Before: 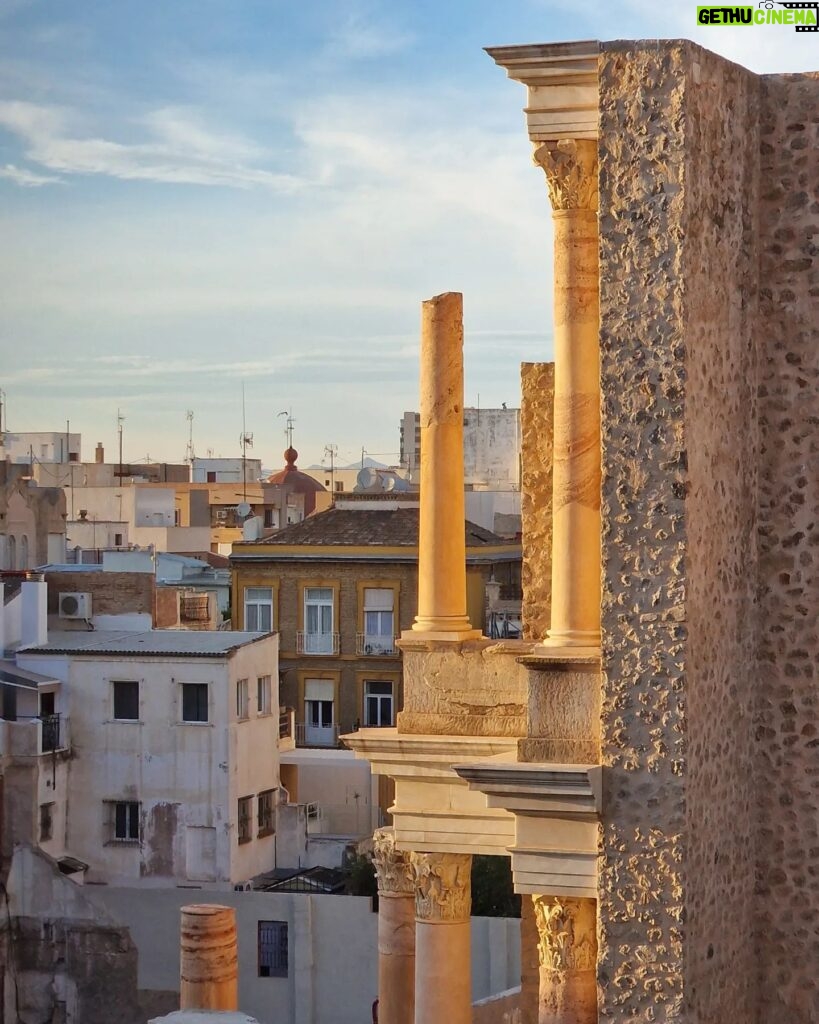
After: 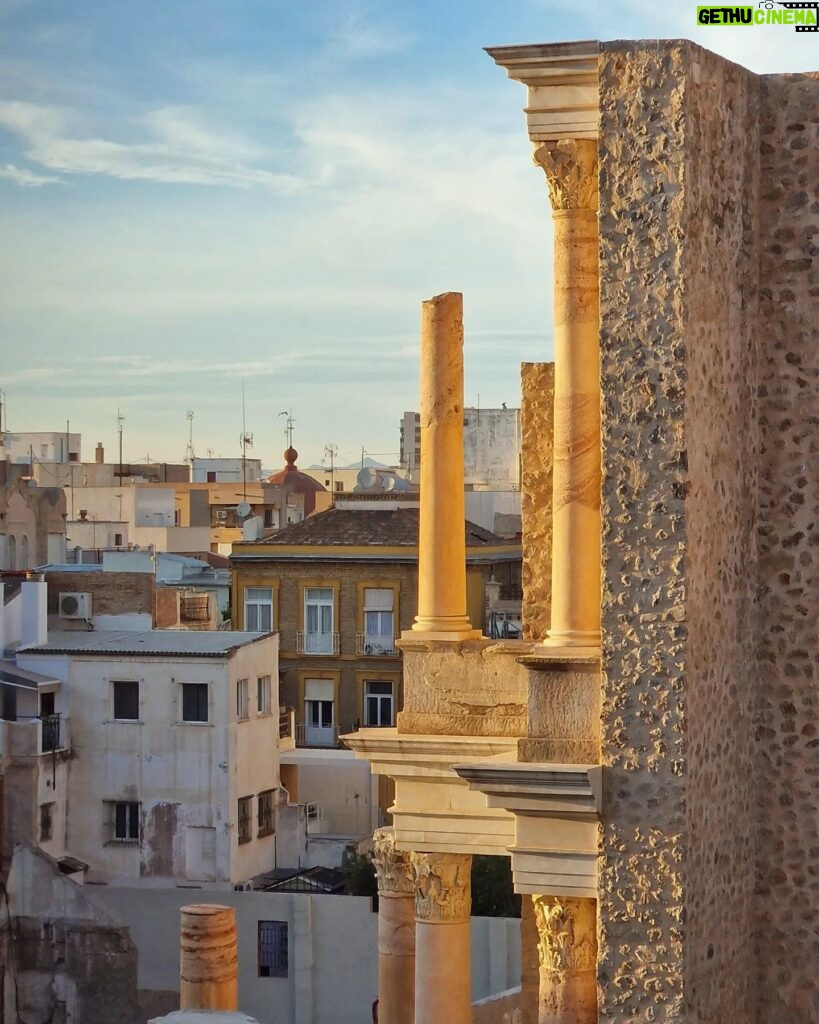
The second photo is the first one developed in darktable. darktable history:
color correction: highlights a* -2.68, highlights b* 2.54
